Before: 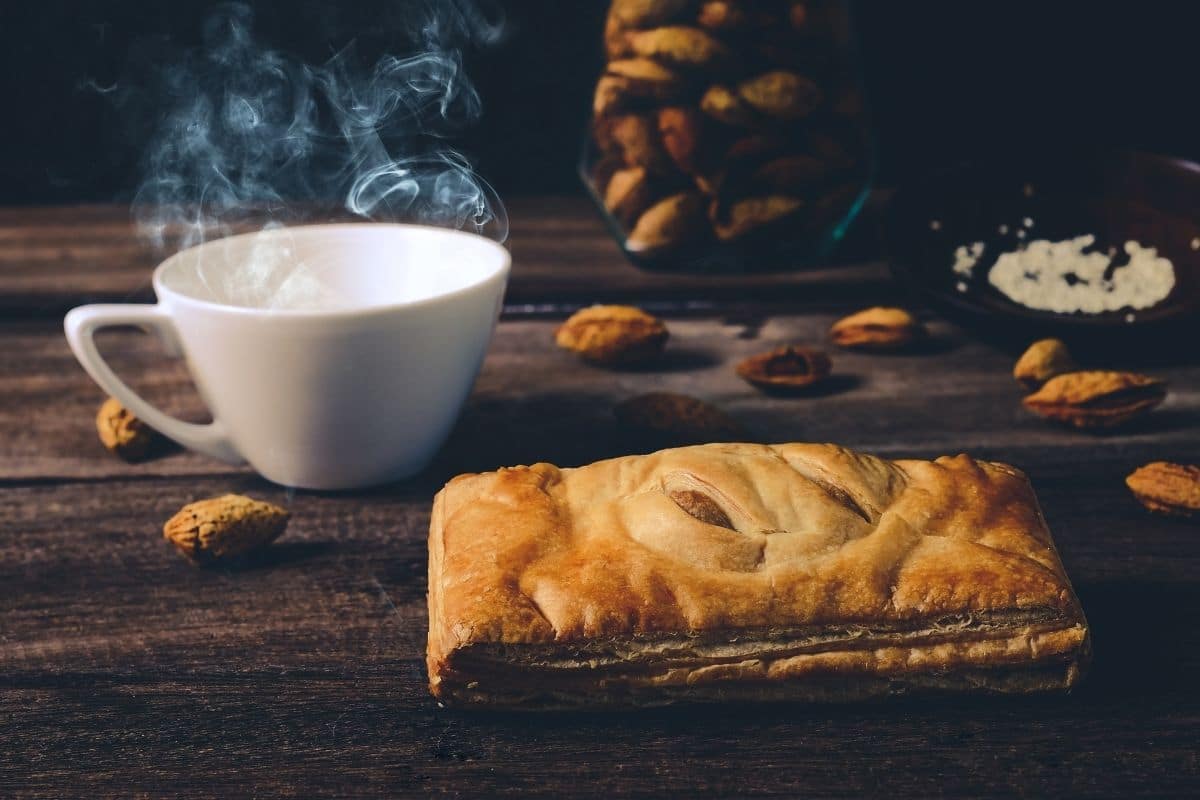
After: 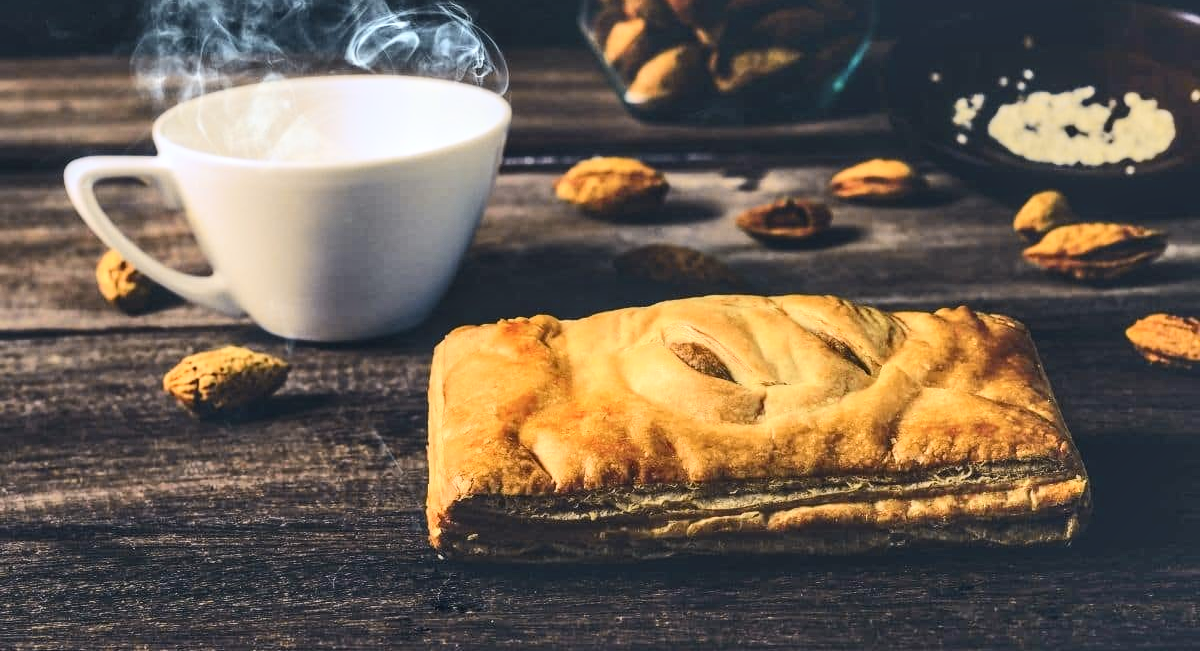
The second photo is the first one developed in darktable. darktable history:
shadows and highlights: soften with gaussian
local contrast: detail 130%
tone curve: curves: ch0 [(0, 0.029) (0.071, 0.087) (0.223, 0.265) (0.447, 0.605) (0.654, 0.823) (0.861, 0.943) (1, 0.981)]; ch1 [(0, 0) (0.353, 0.344) (0.447, 0.449) (0.502, 0.501) (0.547, 0.54) (0.57, 0.582) (0.608, 0.608) (0.618, 0.631) (0.657, 0.699) (1, 1)]; ch2 [(0, 0) (0.34, 0.314) (0.456, 0.456) (0.5, 0.503) (0.528, 0.54) (0.557, 0.577) (0.589, 0.626) (1, 1)], color space Lab, independent channels, preserve colors none
crop and rotate: top 18.507%
